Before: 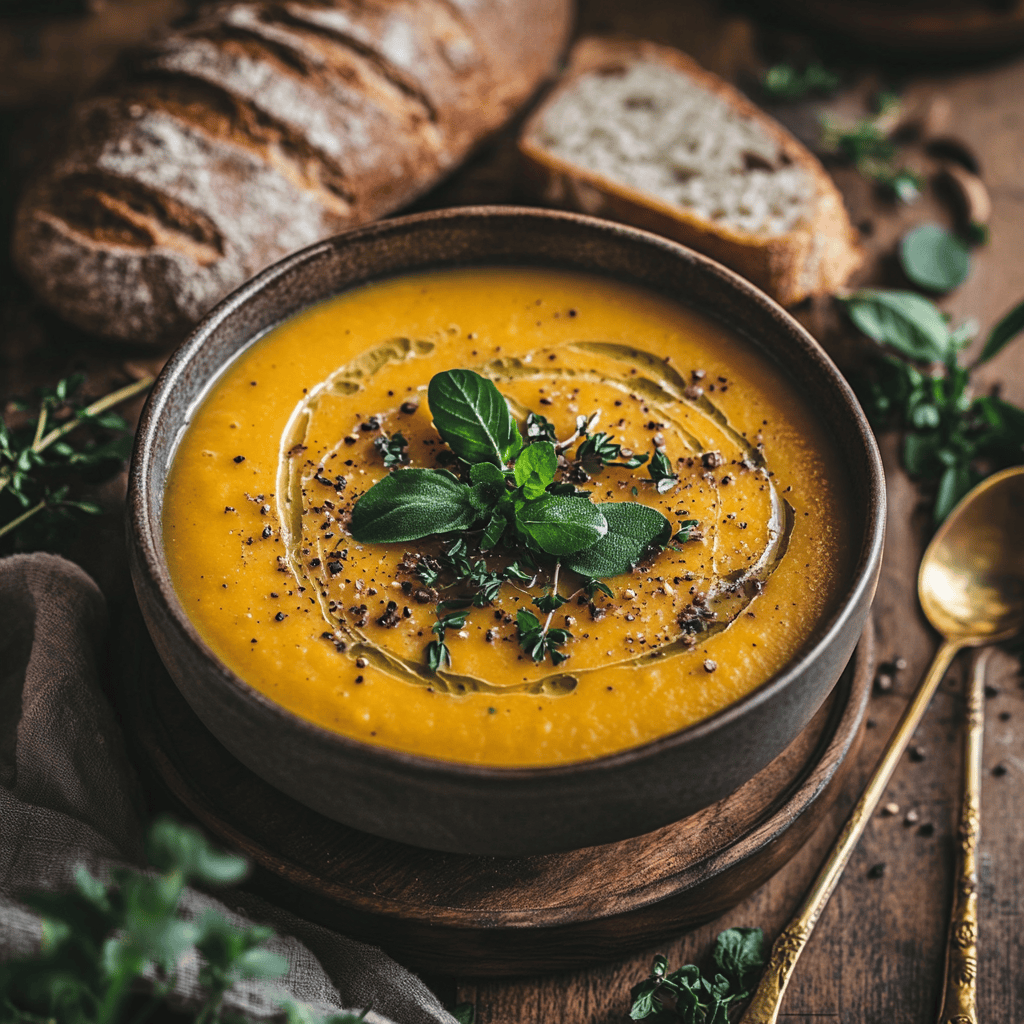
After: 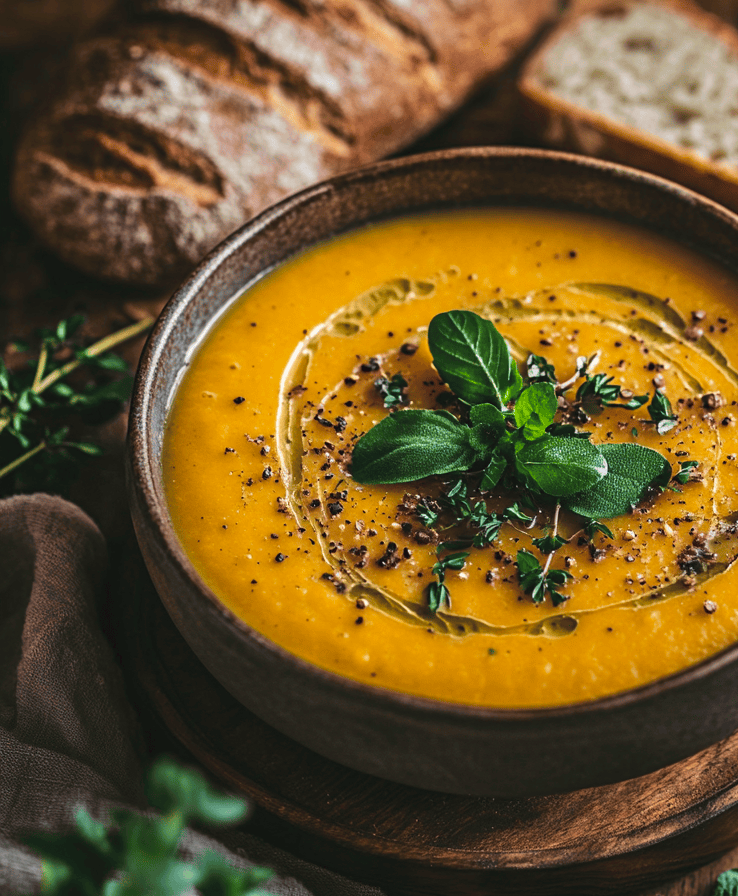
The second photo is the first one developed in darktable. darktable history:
velvia: strength 45%
crop: top 5.803%, right 27.864%, bottom 5.804%
contrast brightness saturation: saturation 0.13
